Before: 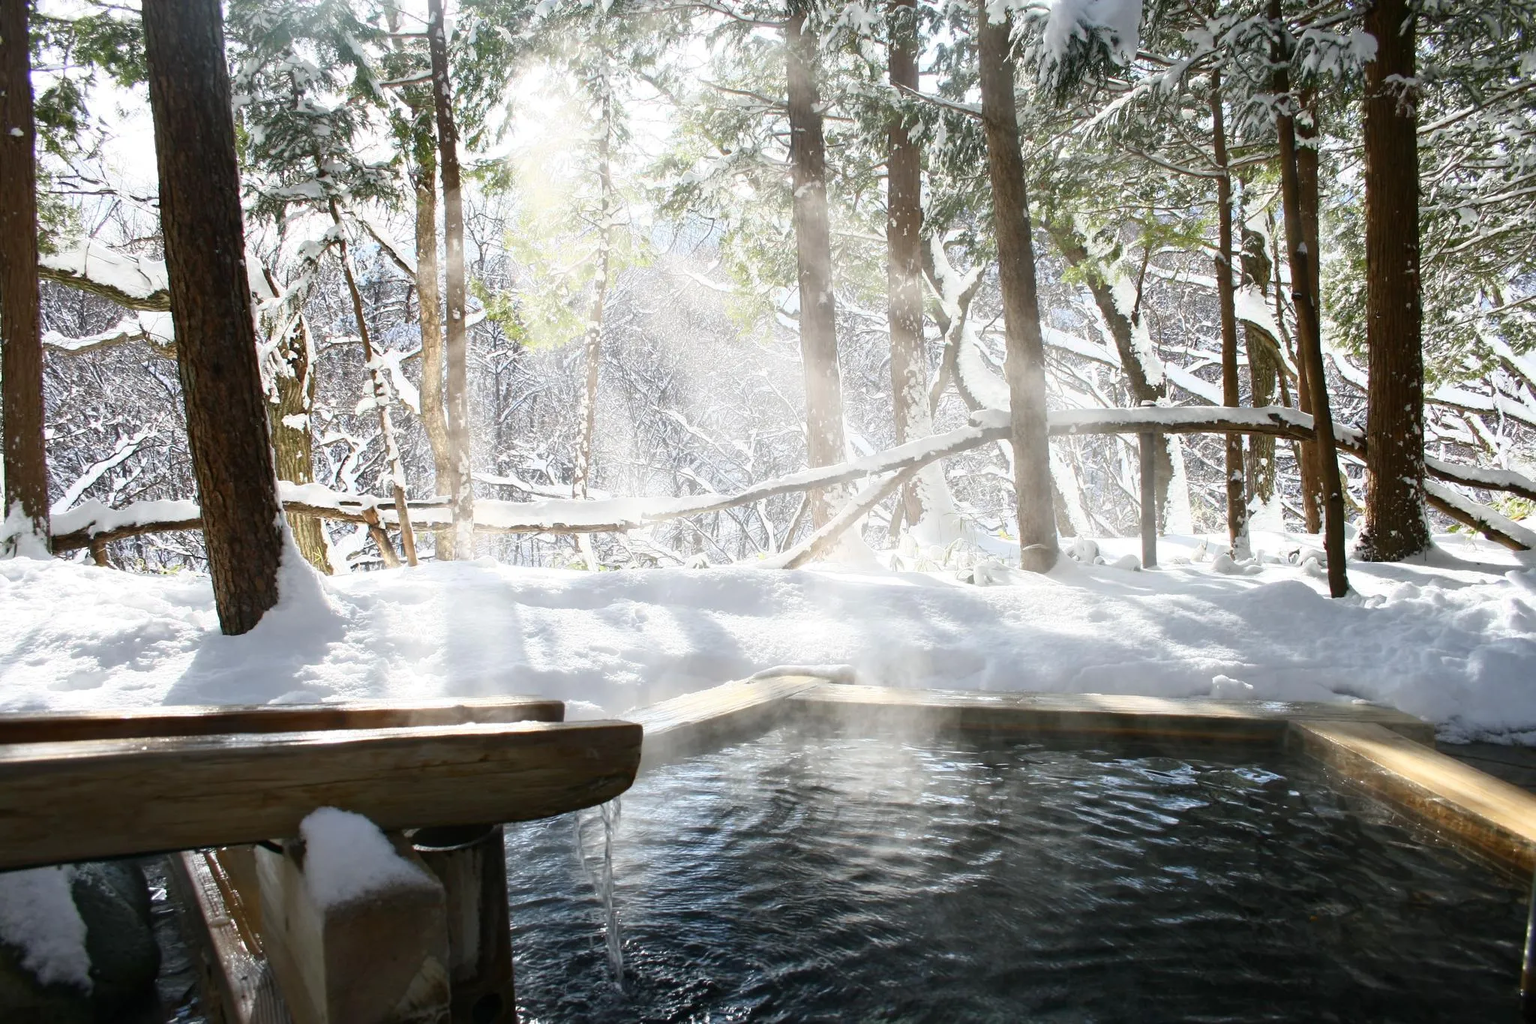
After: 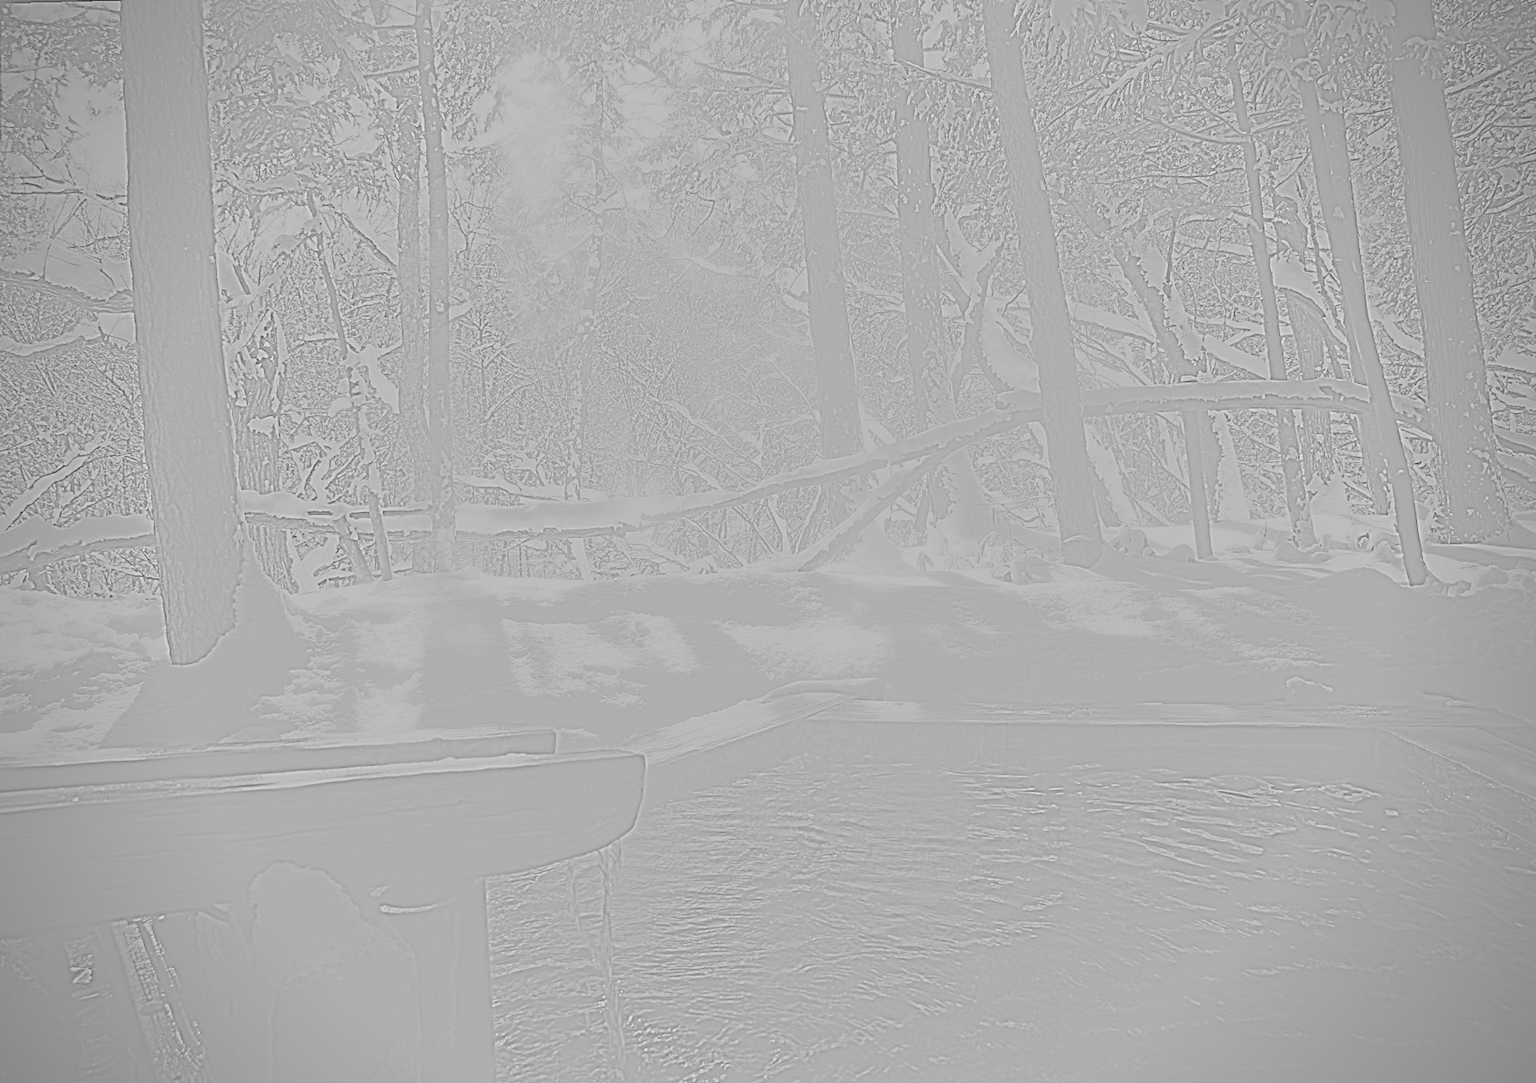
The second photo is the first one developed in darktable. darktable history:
crop and rotate: left 1.774%, right 0.633%, bottom 1.28%
base curve: curves: ch0 [(0, 0) (0.028, 0.03) (0.121, 0.232) (0.46, 0.748) (0.859, 0.968) (1, 1)], preserve colors none
rotate and perspective: rotation -1.68°, lens shift (vertical) -0.146, crop left 0.049, crop right 0.912, crop top 0.032, crop bottom 0.96
highpass: sharpness 6%, contrast boost 7.63%
contrast brightness saturation: contrast 0.32, brightness -0.08, saturation 0.17
vignetting: saturation 0, unbound false
tone equalizer: -8 EV -0.417 EV, -7 EV -0.389 EV, -6 EV -0.333 EV, -5 EV -0.222 EV, -3 EV 0.222 EV, -2 EV 0.333 EV, -1 EV 0.389 EV, +0 EV 0.417 EV, edges refinement/feathering 500, mask exposure compensation -1.57 EV, preserve details no
